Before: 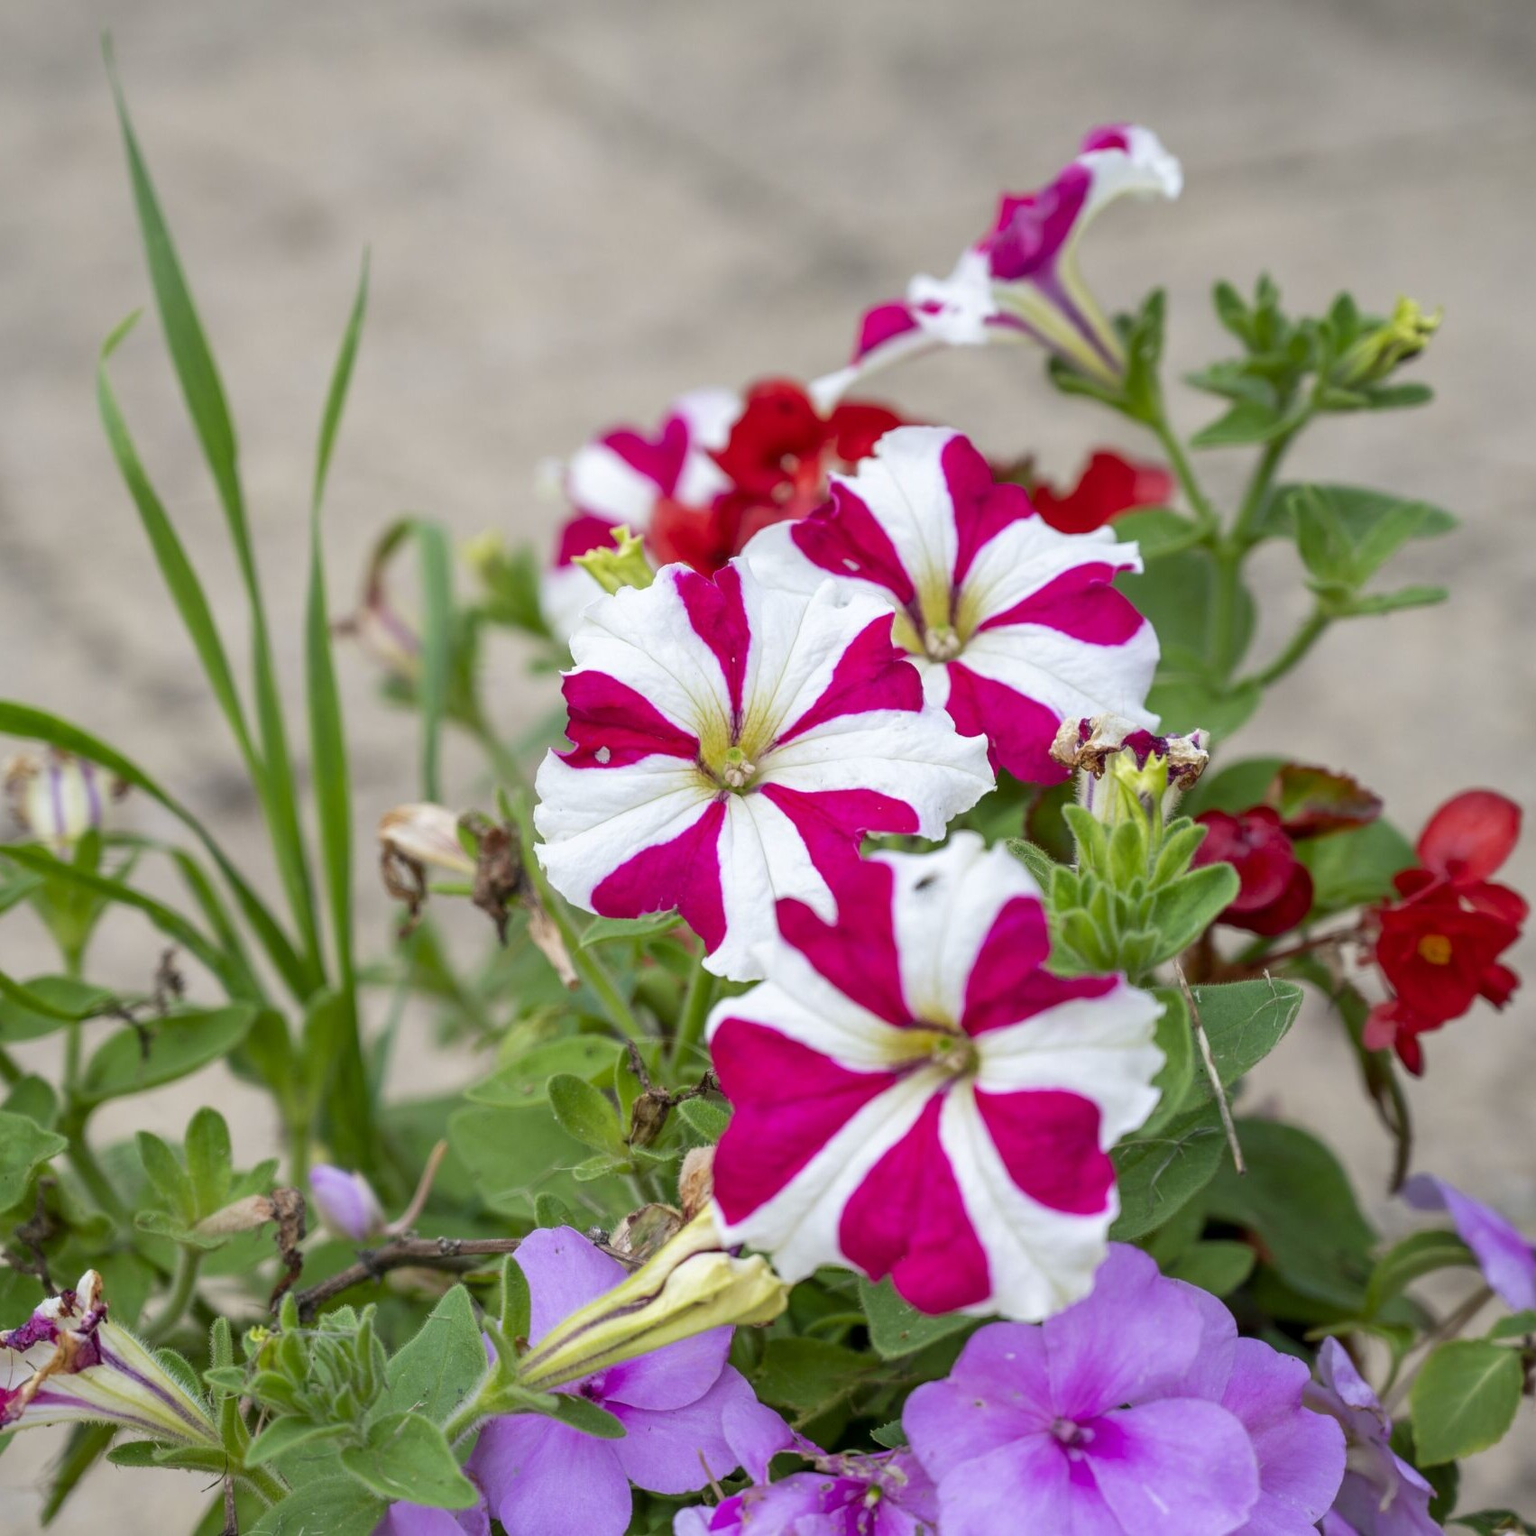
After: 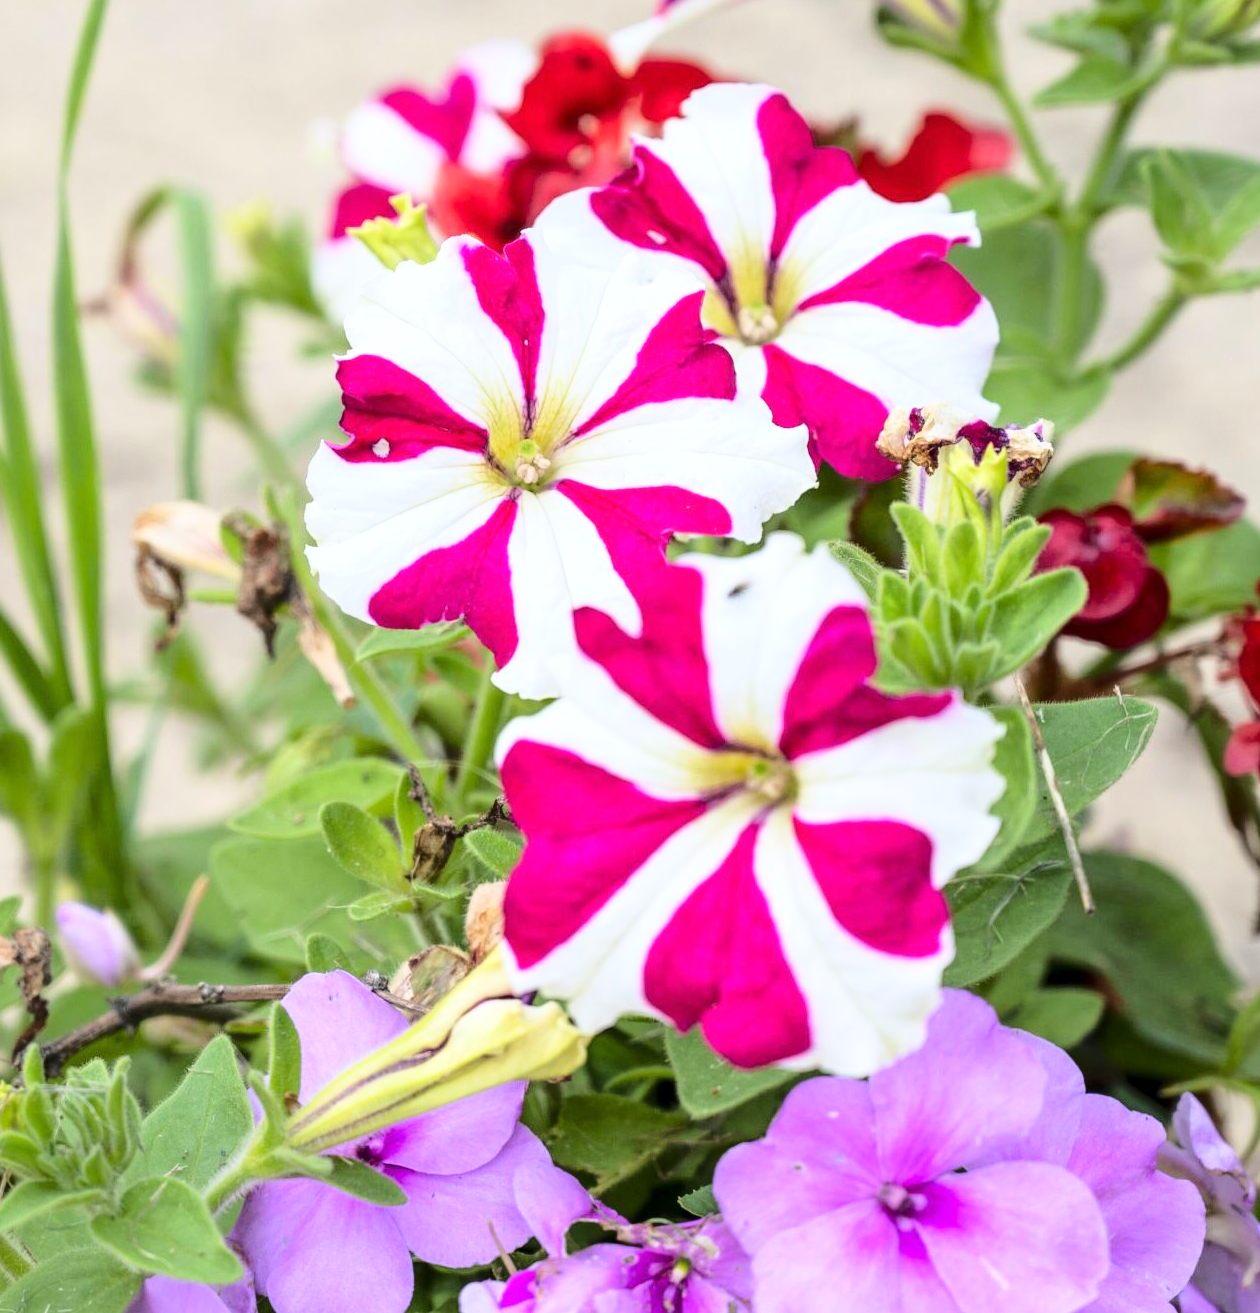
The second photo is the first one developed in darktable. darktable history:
crop: left 16.871%, top 22.857%, right 9.116%
base curve: curves: ch0 [(0, 0) (0.032, 0.037) (0.105, 0.228) (0.435, 0.76) (0.856, 0.983) (1, 1)]
